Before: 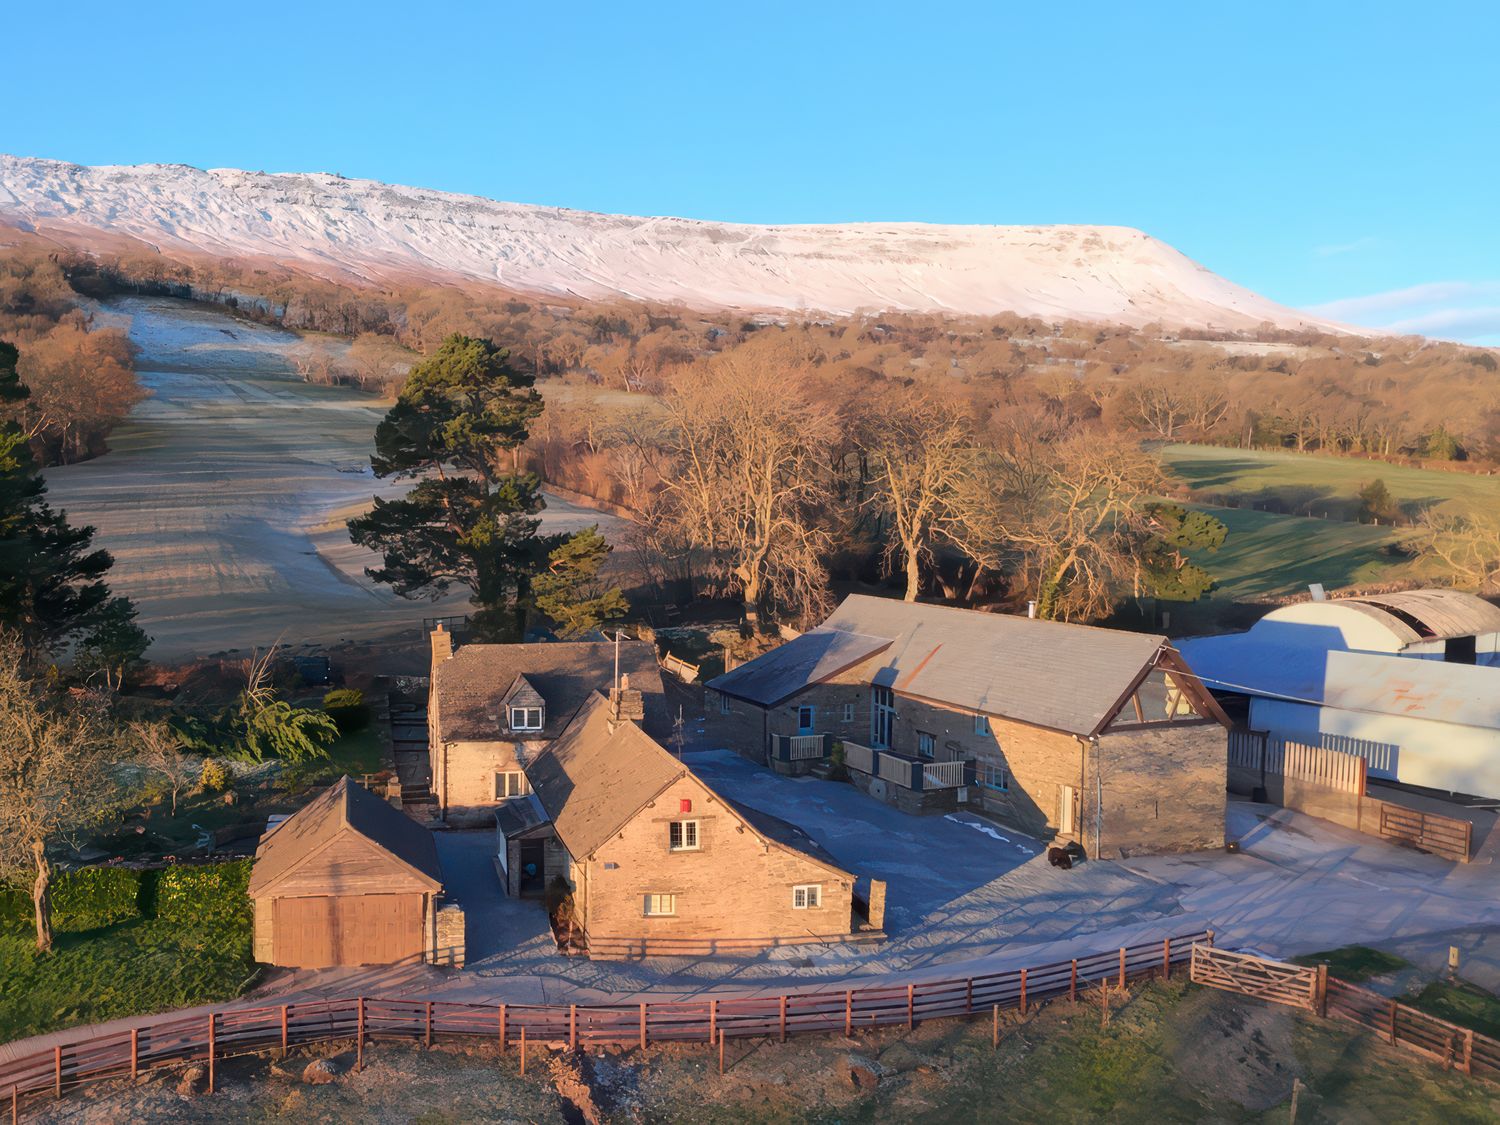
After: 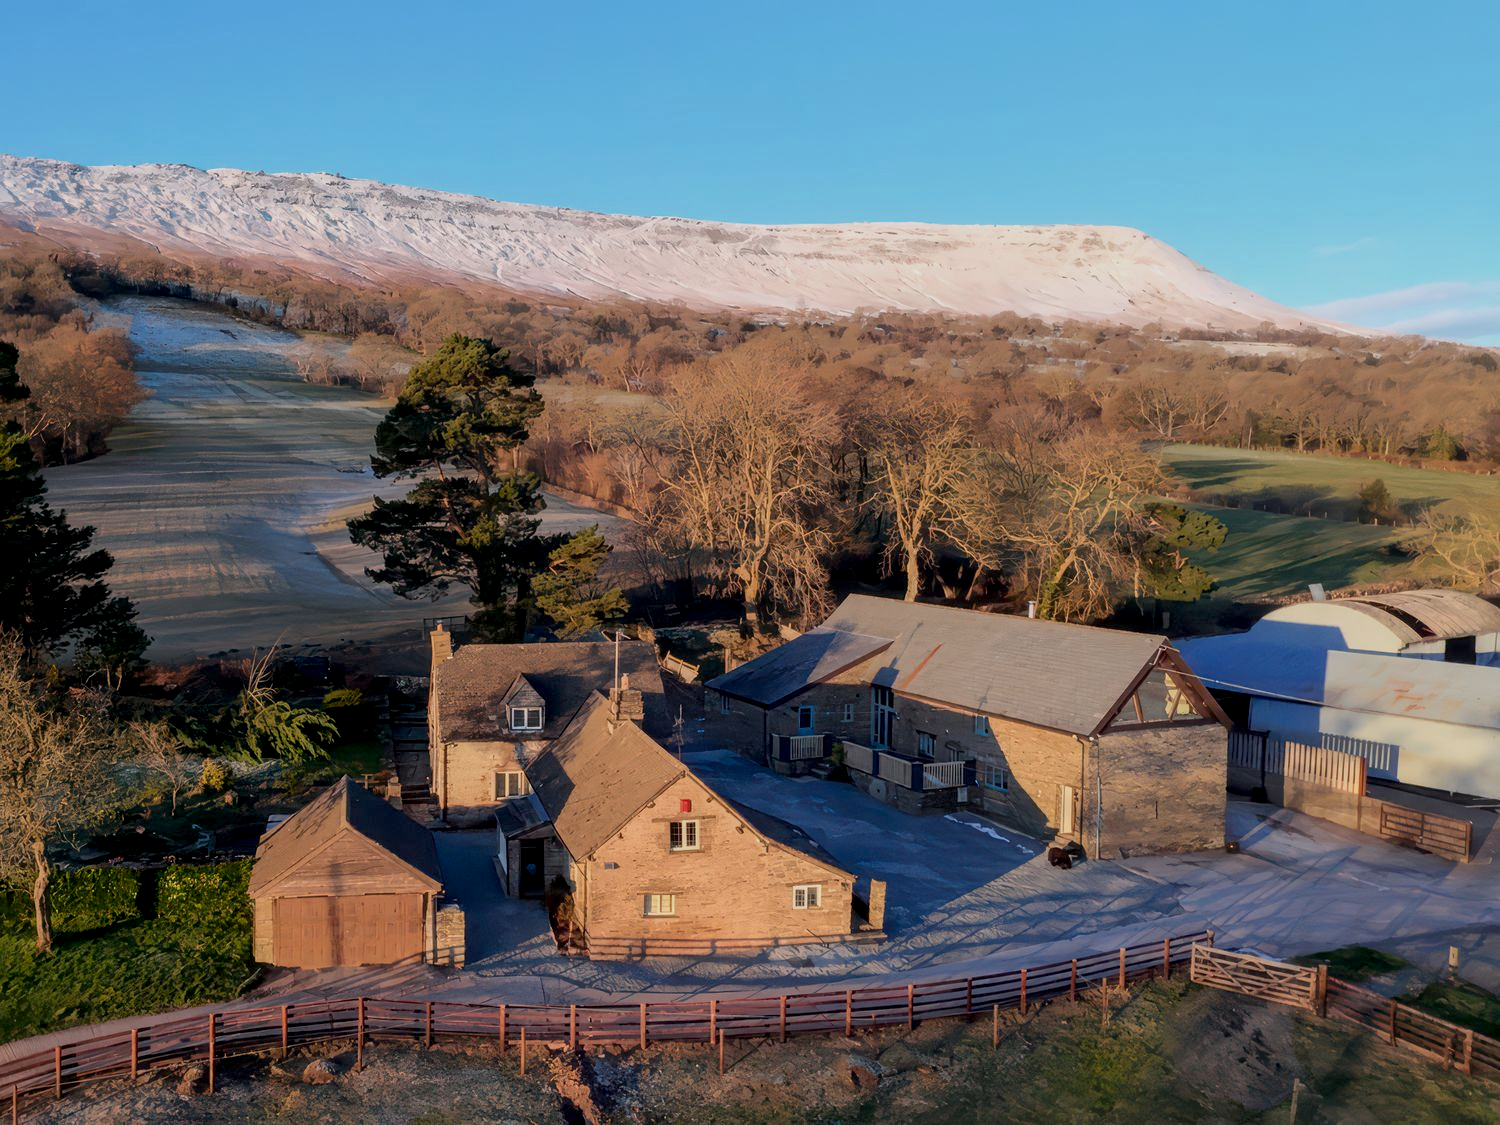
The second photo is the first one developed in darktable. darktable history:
exposure: black level correction 0.011, exposure -0.478 EV, compensate highlight preservation false
local contrast: on, module defaults
